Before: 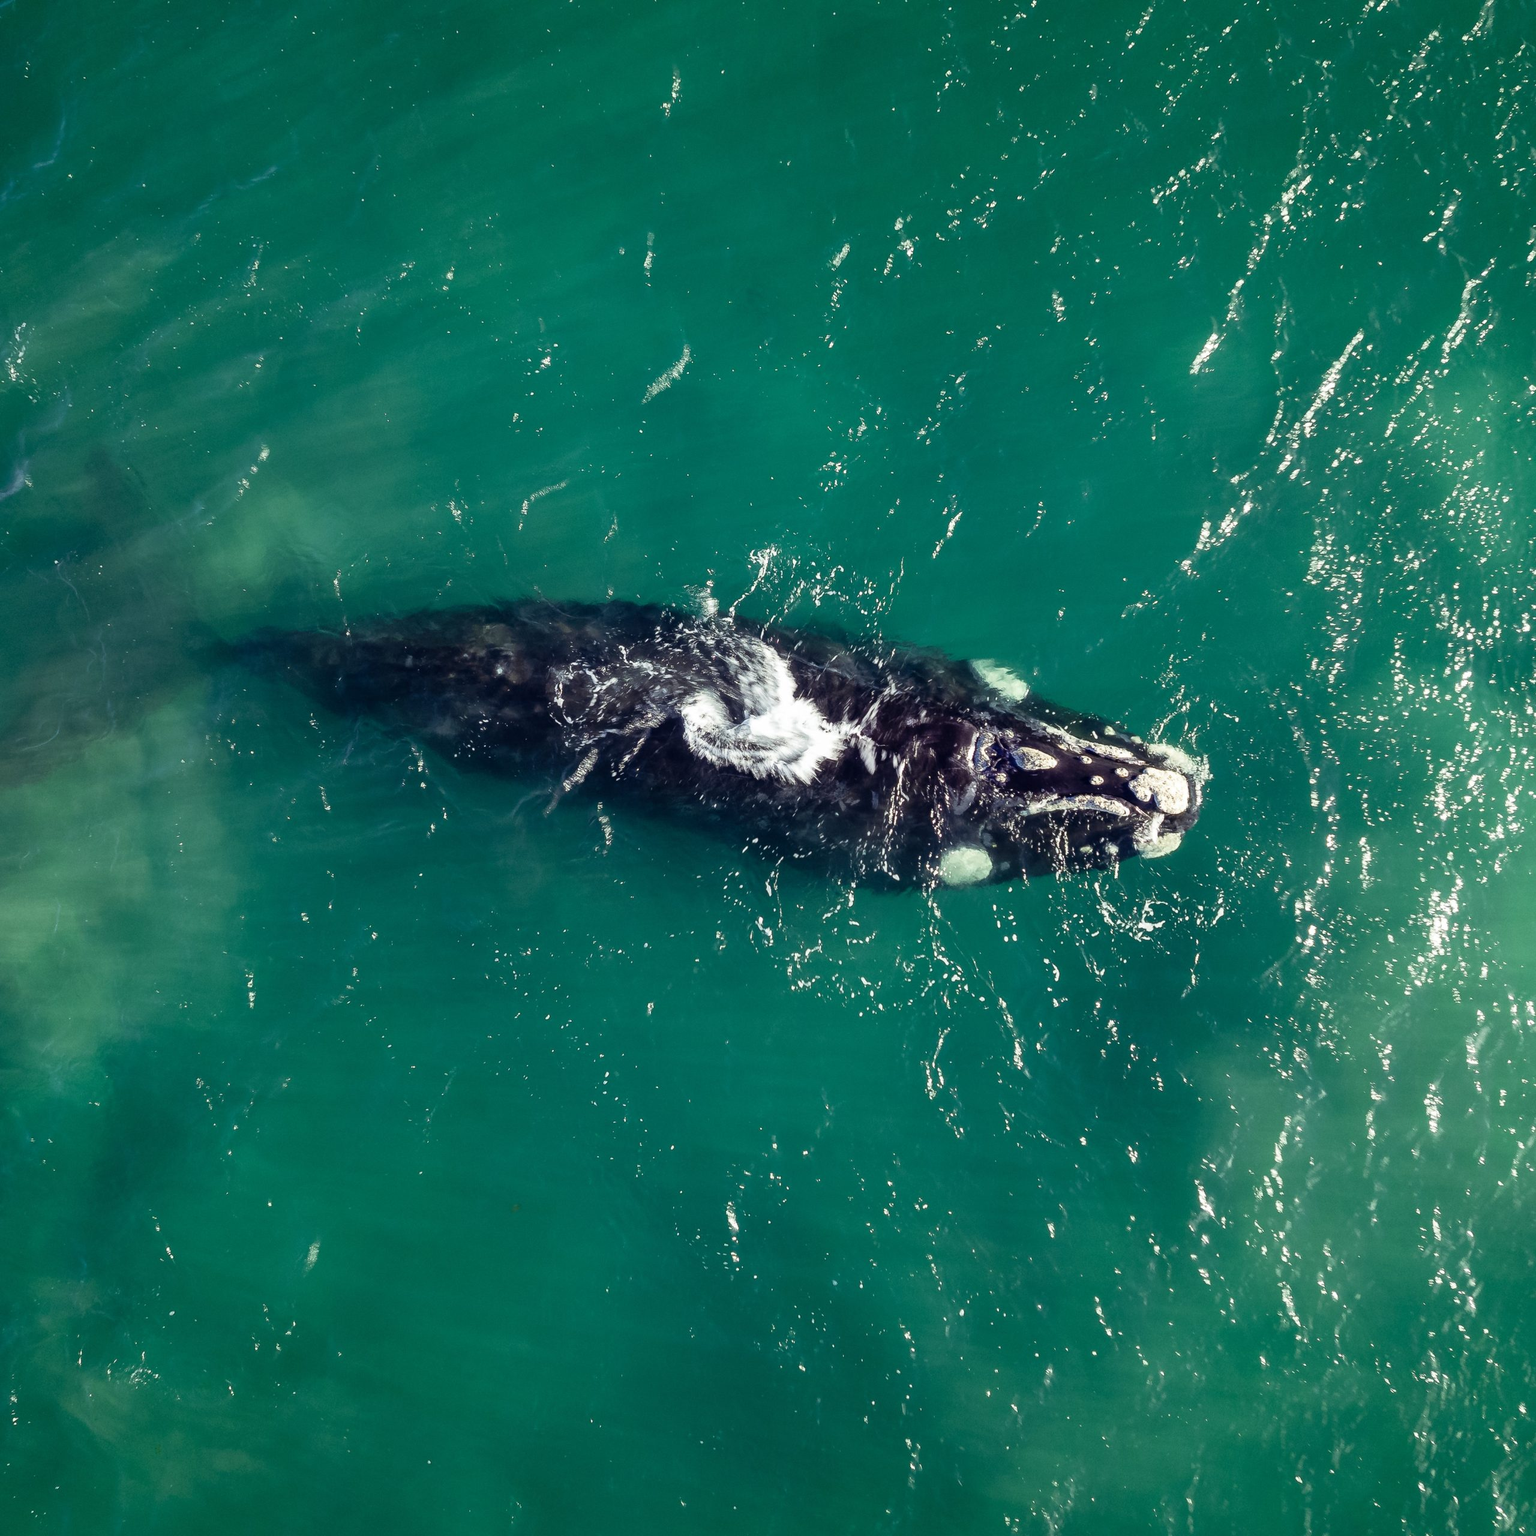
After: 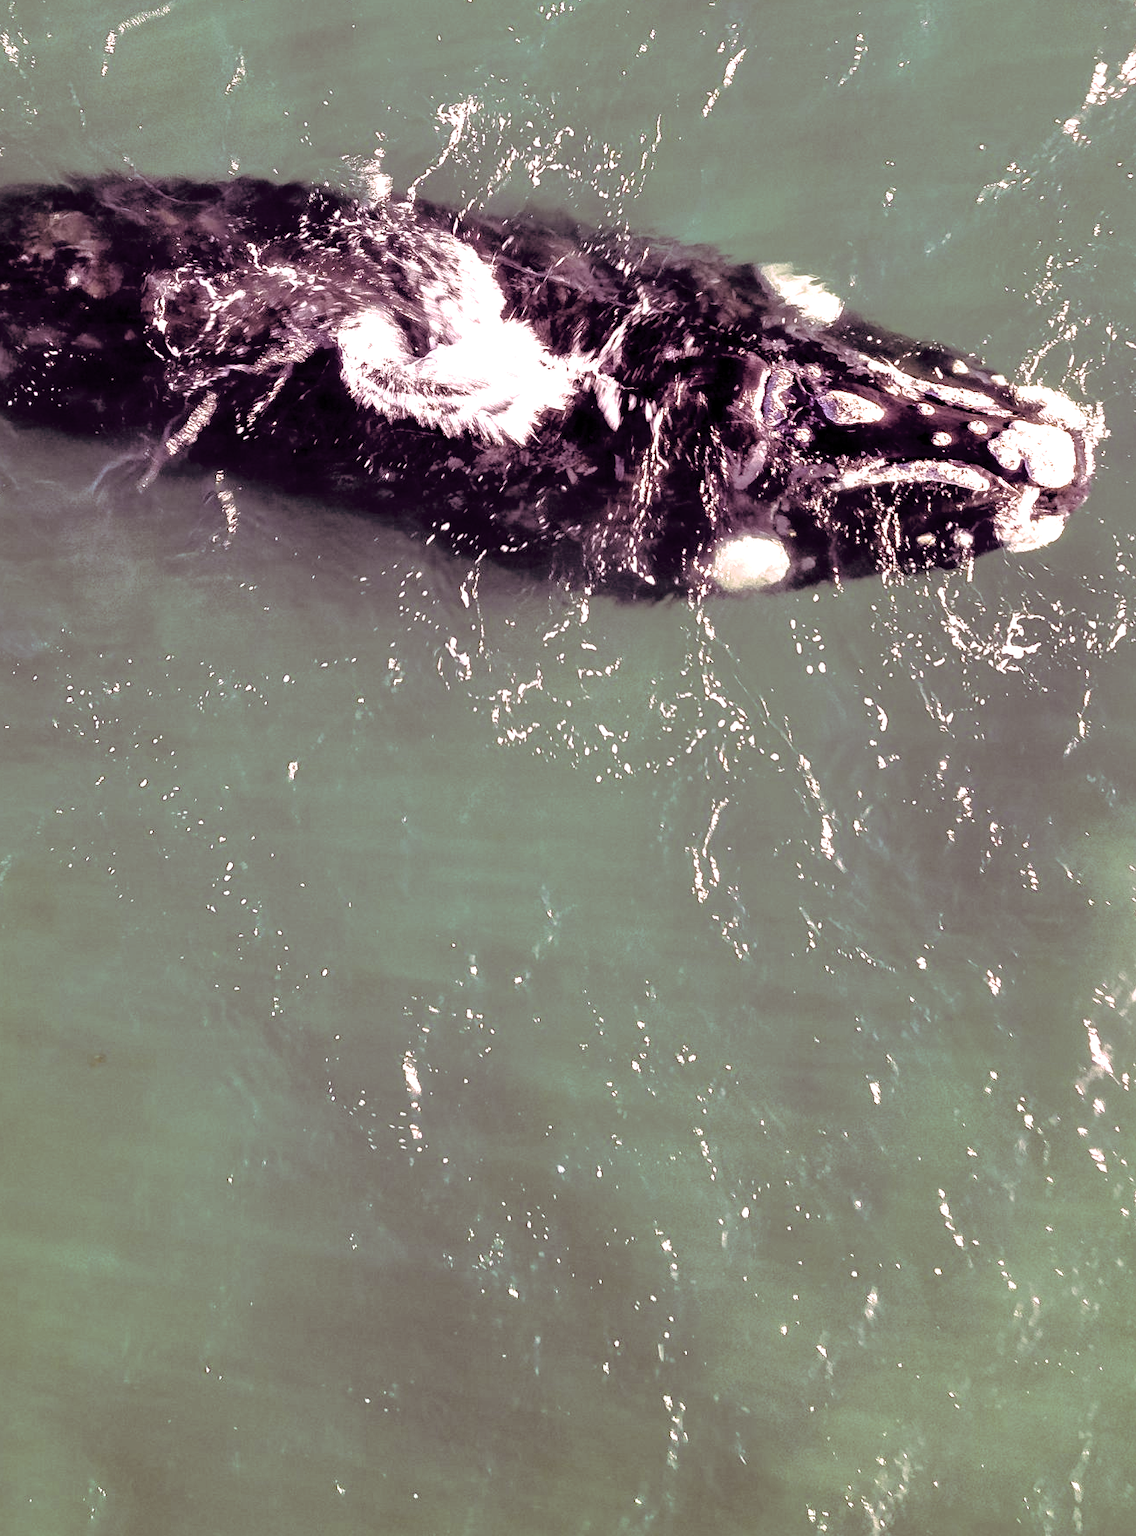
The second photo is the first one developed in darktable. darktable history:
white balance: red 0.948, green 1.02, blue 1.176
color correction: highlights a* 40, highlights b* 40, saturation 0.69
tone equalizer: -8 EV -0.002 EV, -7 EV 0.005 EV, -6 EV -0.008 EV, -5 EV 0.007 EV, -4 EV -0.042 EV, -3 EV -0.233 EV, -2 EV -0.662 EV, -1 EV -0.983 EV, +0 EV -0.969 EV, smoothing diameter 2%, edges refinement/feathering 20, mask exposure compensation -1.57 EV, filter diffusion 5
exposure: black level correction 0.016, exposure 1.774 EV, compensate highlight preservation false
color balance: lift [1.003, 0.993, 1.001, 1.007], gamma [1.018, 1.072, 0.959, 0.928], gain [0.974, 0.873, 1.031, 1.127]
crop and rotate: left 29.237%, top 31.152%, right 19.807%
tone curve: curves: ch0 [(0, 0) (0.08, 0.056) (0.4, 0.4) (0.6, 0.612) (0.92, 0.924) (1, 1)], color space Lab, linked channels, preserve colors none
split-toning: highlights › hue 298.8°, highlights › saturation 0.73, compress 41.76%
